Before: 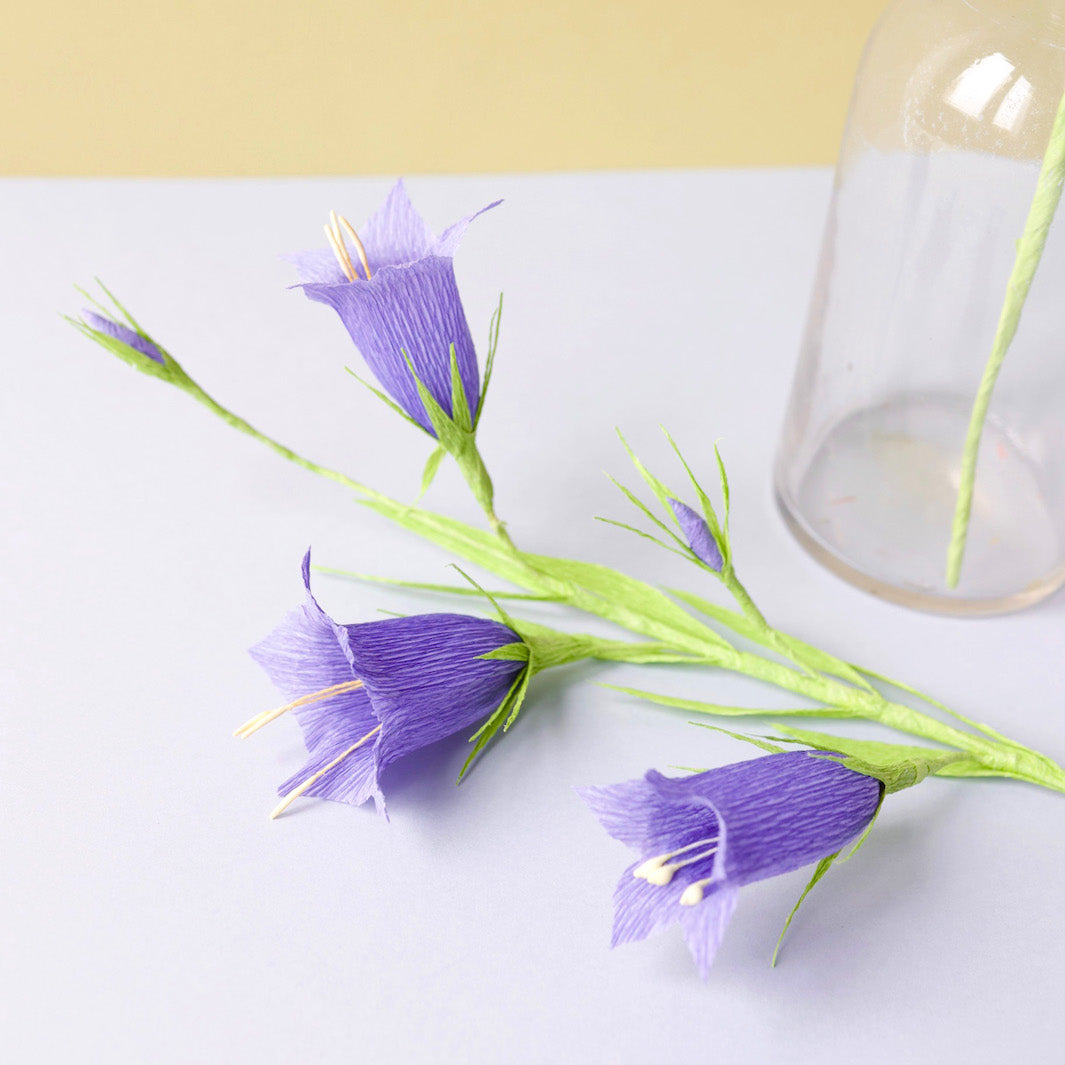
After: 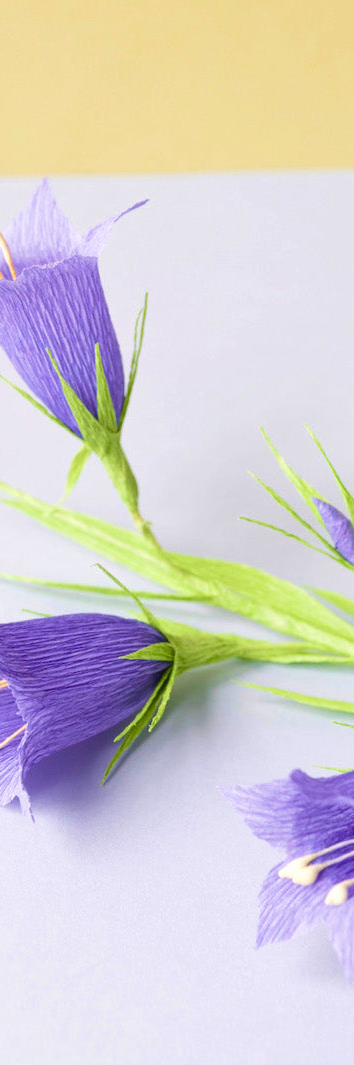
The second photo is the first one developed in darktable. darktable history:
velvia: strength 45%
crop: left 33.36%, right 33.36%
